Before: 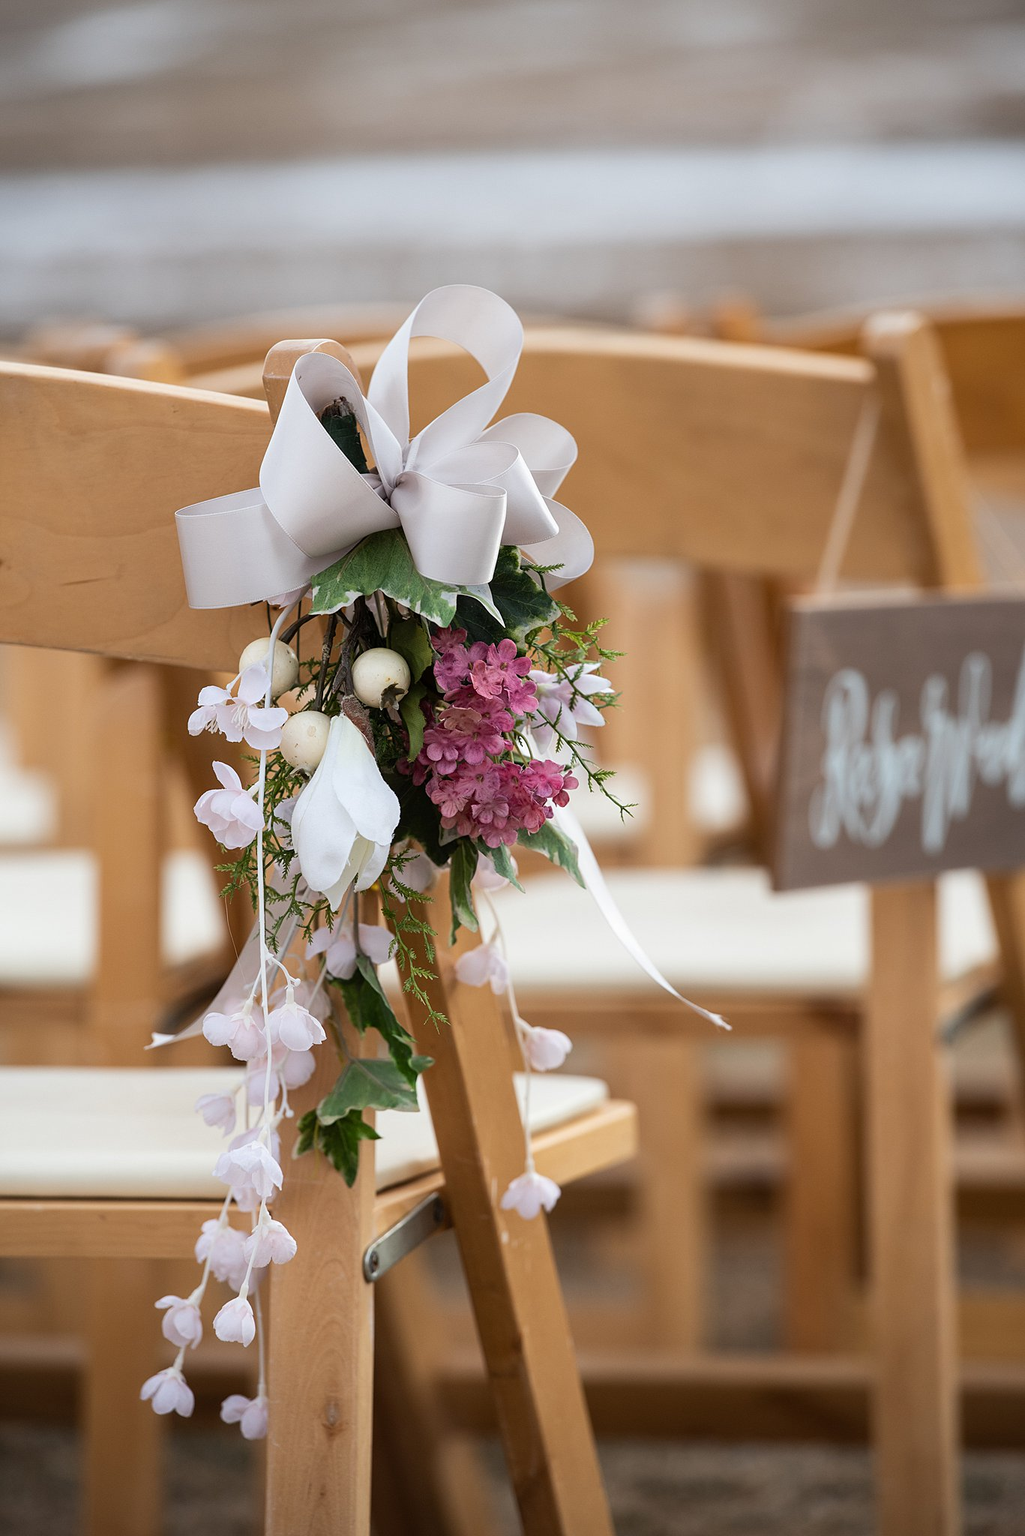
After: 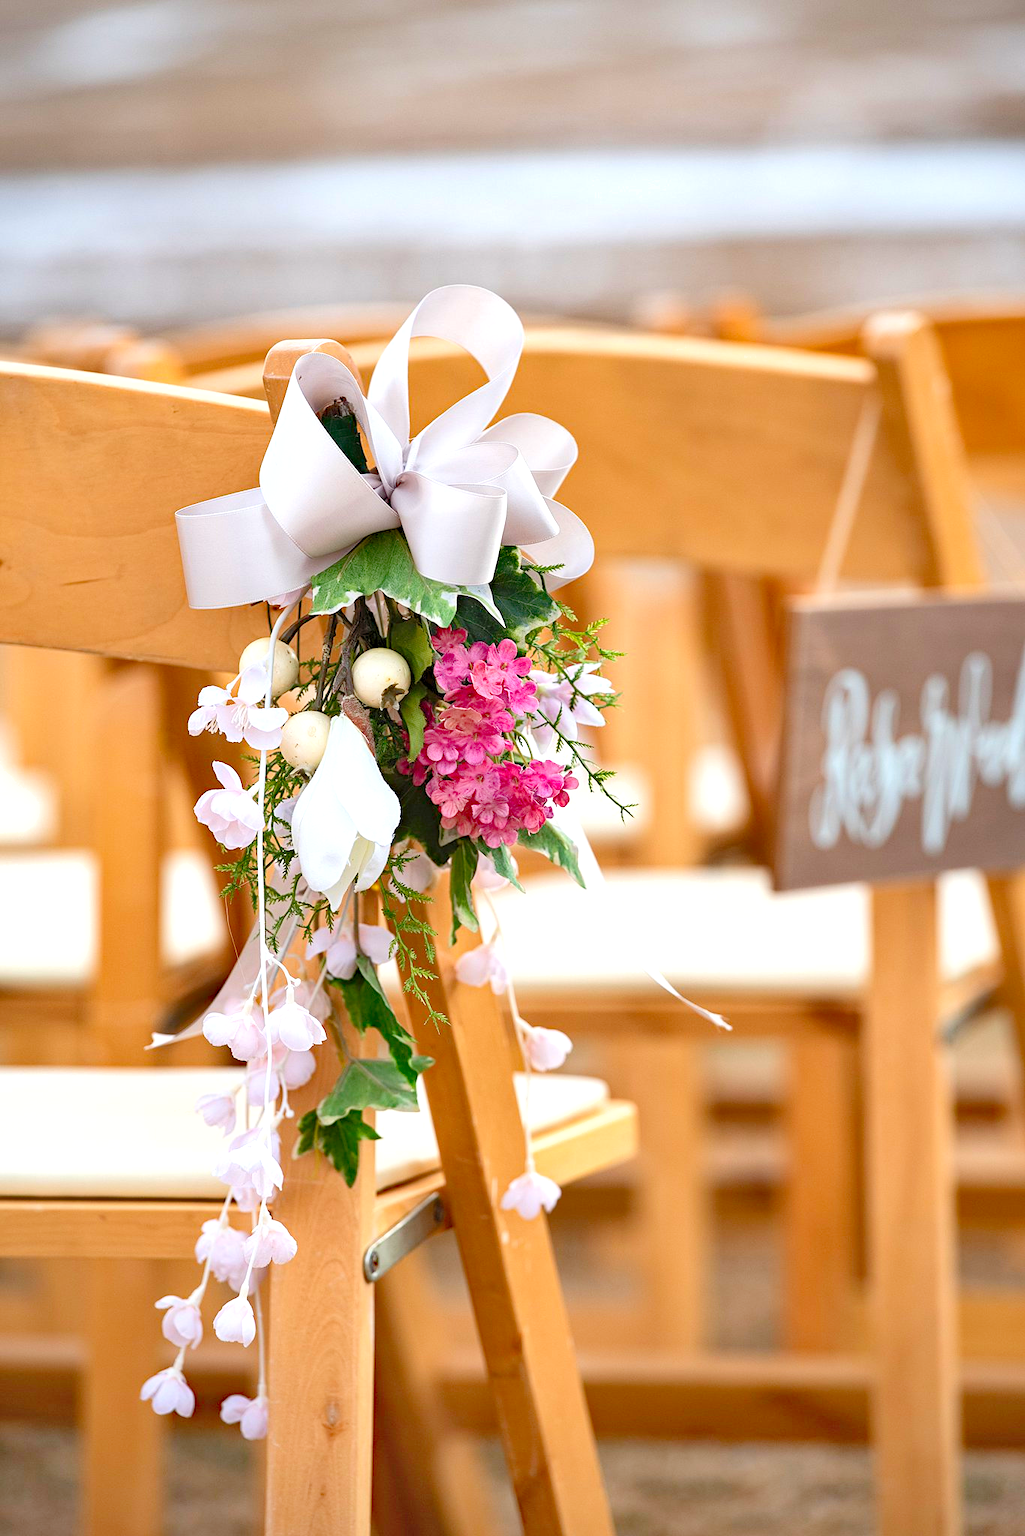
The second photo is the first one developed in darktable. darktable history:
shadows and highlights: soften with gaussian
levels: levels [0.008, 0.318, 0.836]
haze removal: compatibility mode true, adaptive false
